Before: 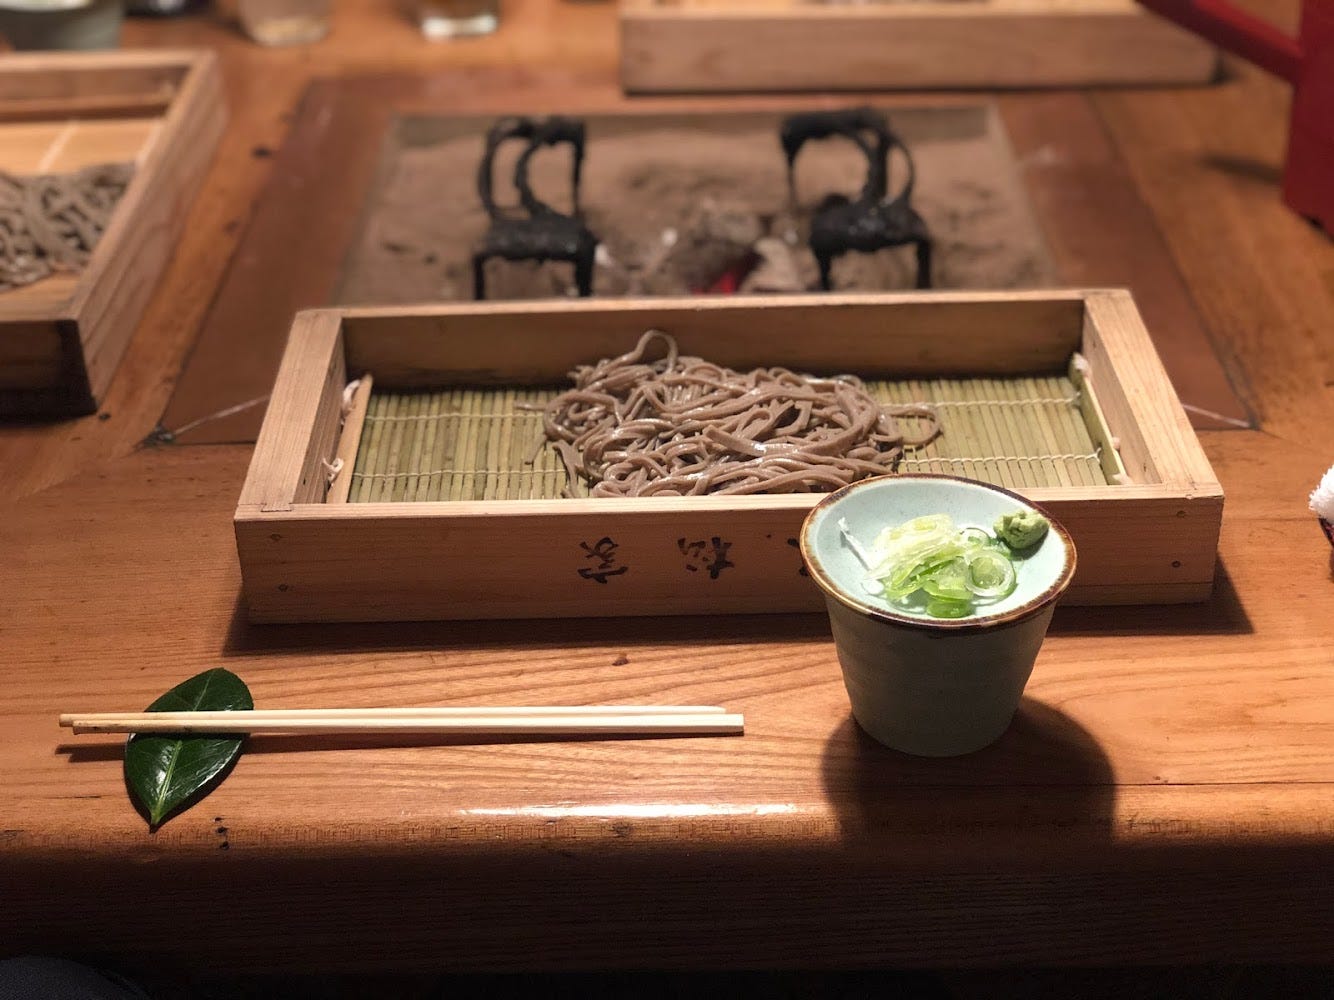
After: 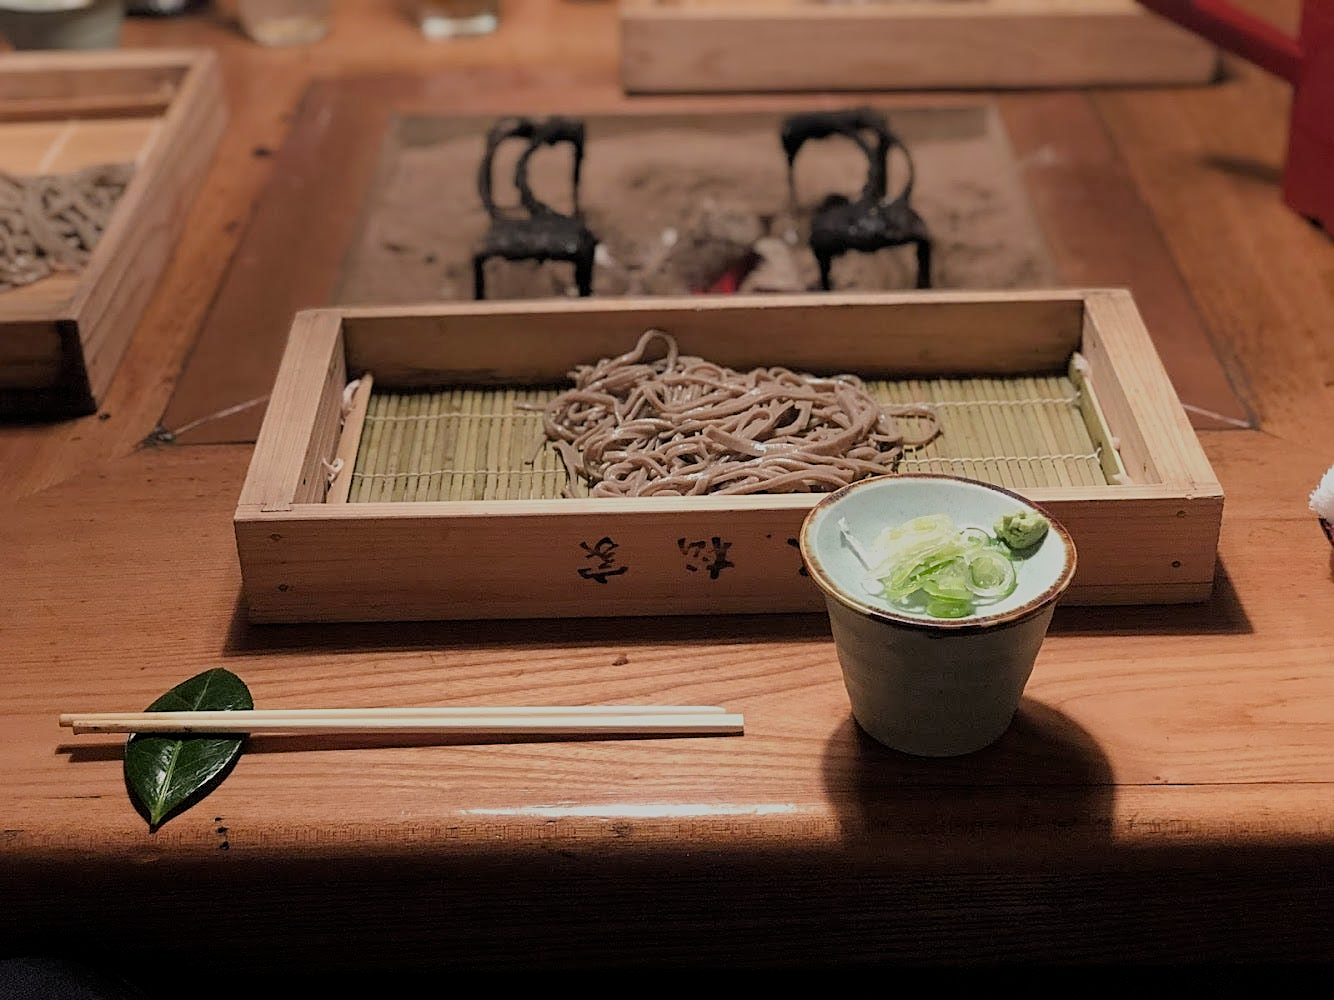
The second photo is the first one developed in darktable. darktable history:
filmic rgb: black relative exposure -8.77 EV, white relative exposure 4.98 EV, target black luminance 0%, hardness 3.79, latitude 65.82%, contrast 0.832, shadows ↔ highlights balance 19.58%
sharpen: on, module defaults
color correction: highlights b* -0.054
